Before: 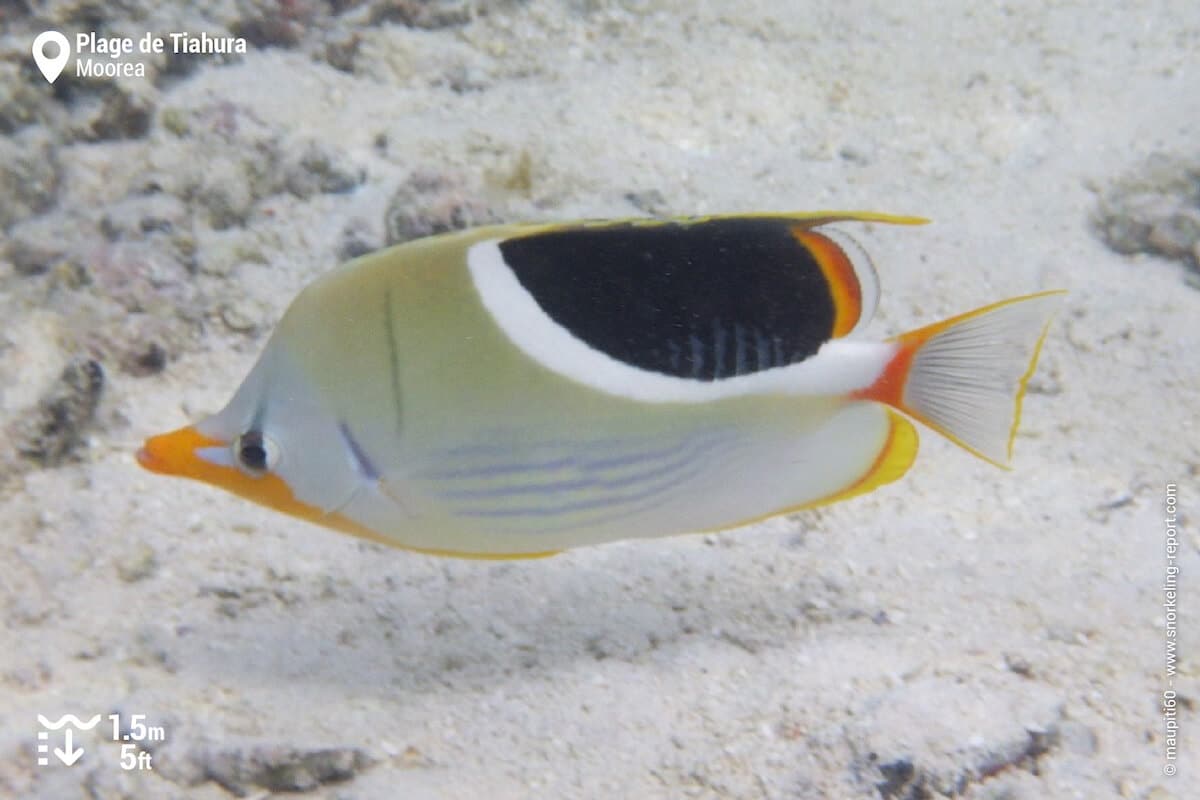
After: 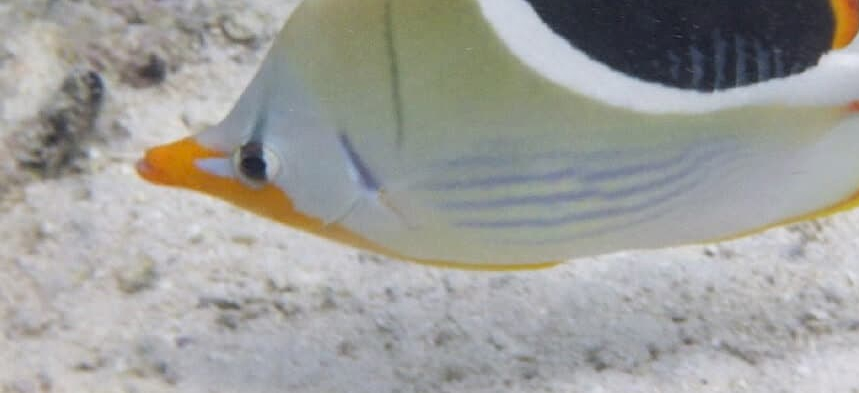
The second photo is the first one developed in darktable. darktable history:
local contrast: on, module defaults
crop: top 36.175%, right 28.373%, bottom 14.627%
shadows and highlights: shadows 25.04, highlights -26.03, highlights color adjustment 39.03%
levels: gray 50.78%
